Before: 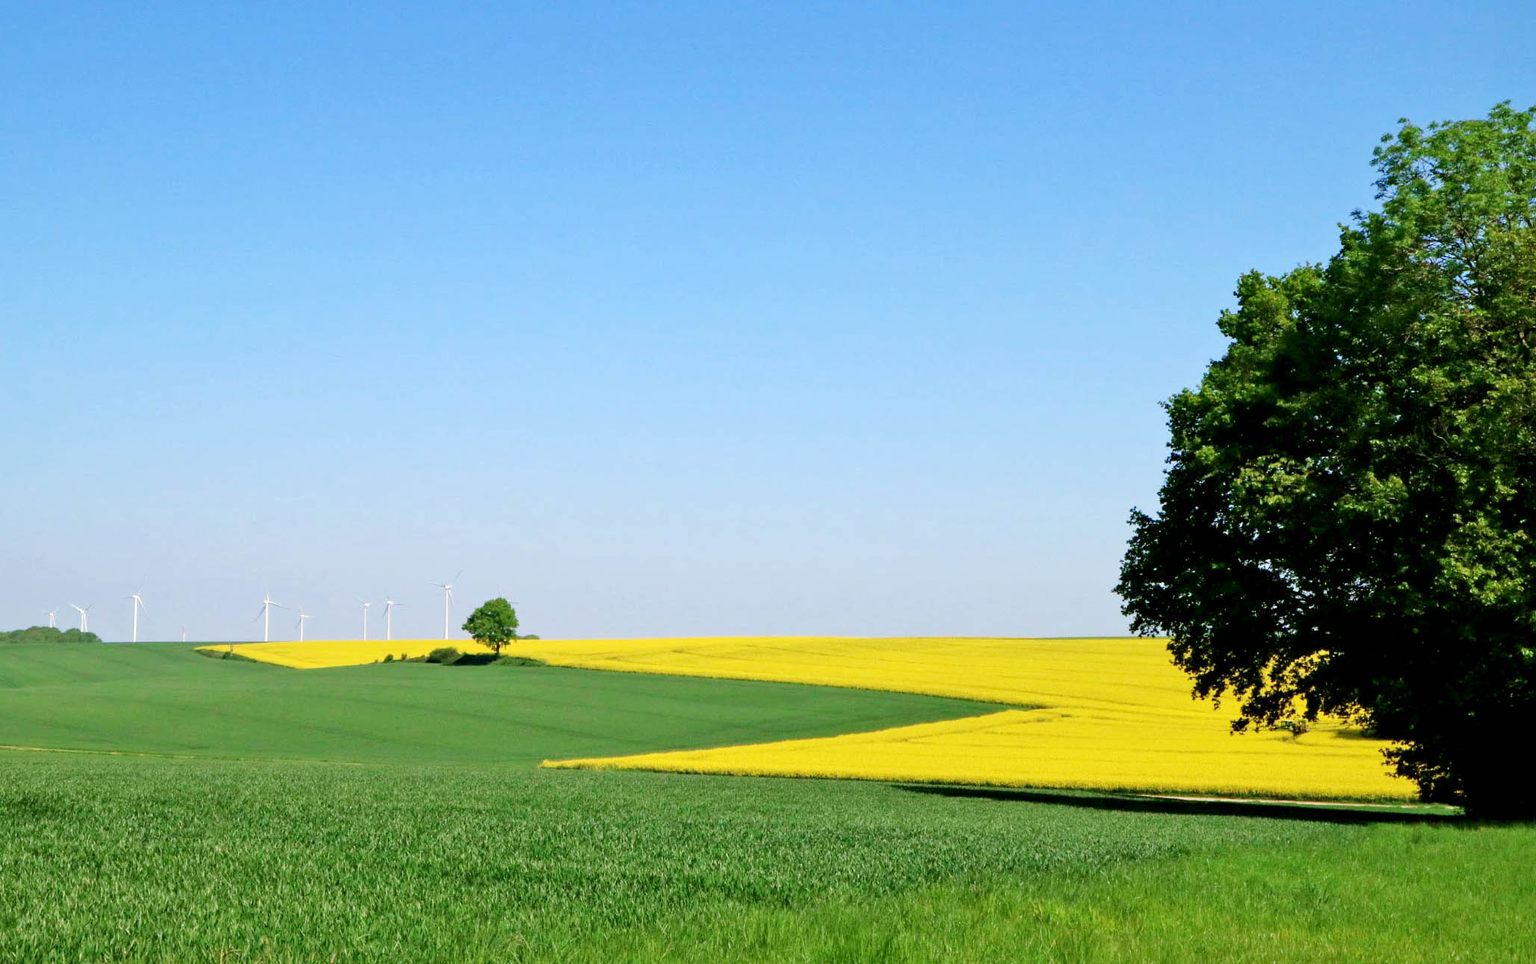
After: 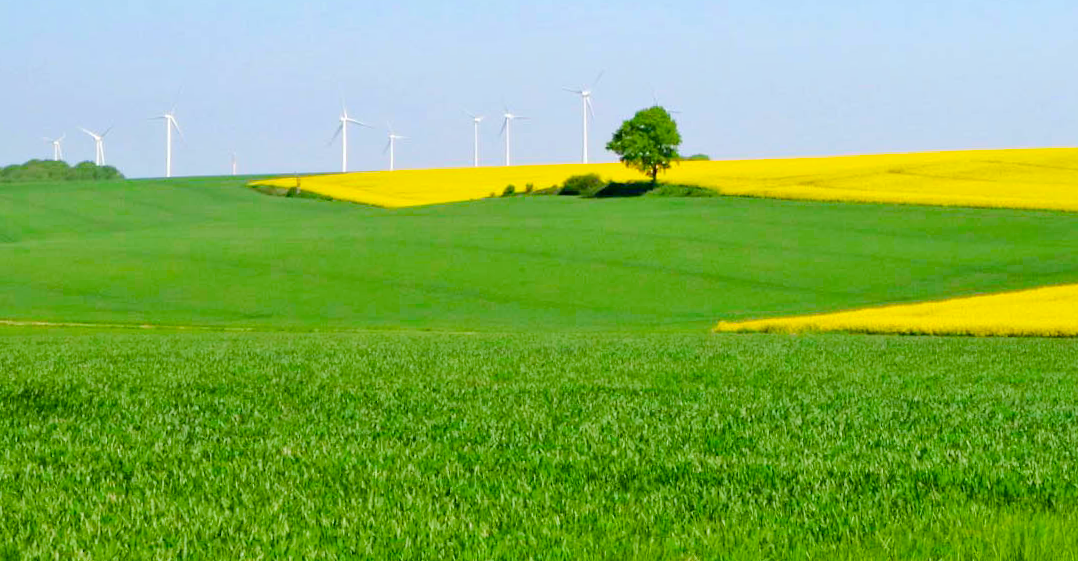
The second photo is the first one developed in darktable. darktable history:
crop and rotate: top 54.778%, right 46.61%, bottom 0.159%
color balance rgb: perceptual saturation grading › global saturation 25%, perceptual brilliance grading › mid-tones 10%, perceptual brilliance grading › shadows 15%, global vibrance 20%
rotate and perspective: rotation -1.42°, crop left 0.016, crop right 0.984, crop top 0.035, crop bottom 0.965
